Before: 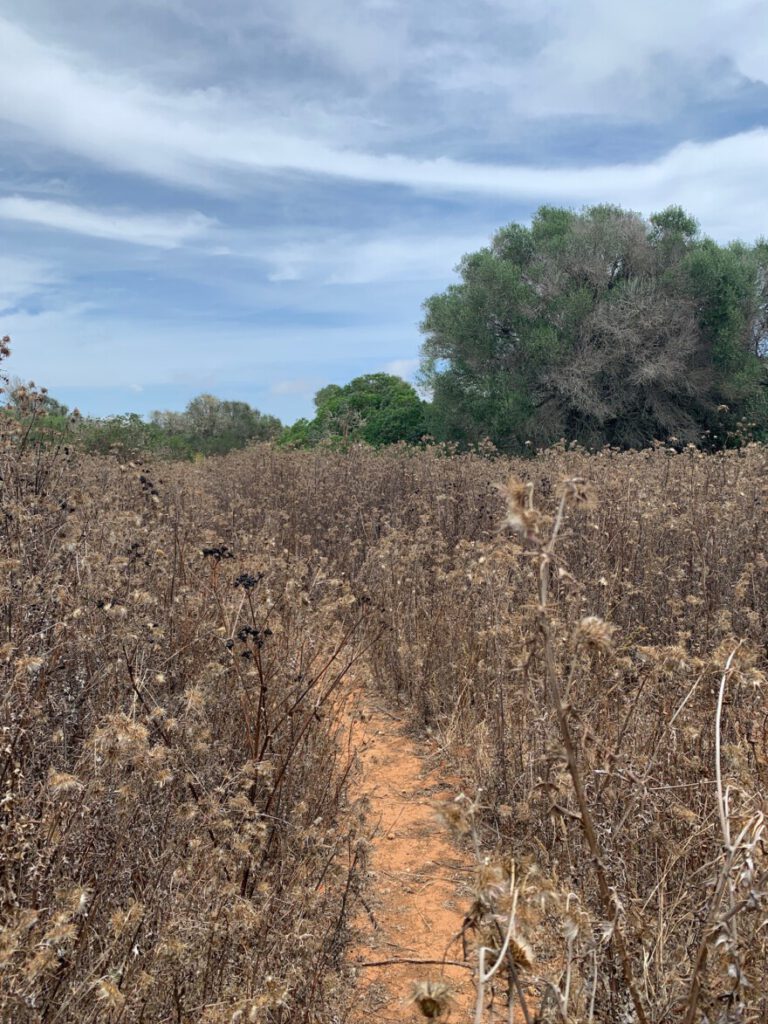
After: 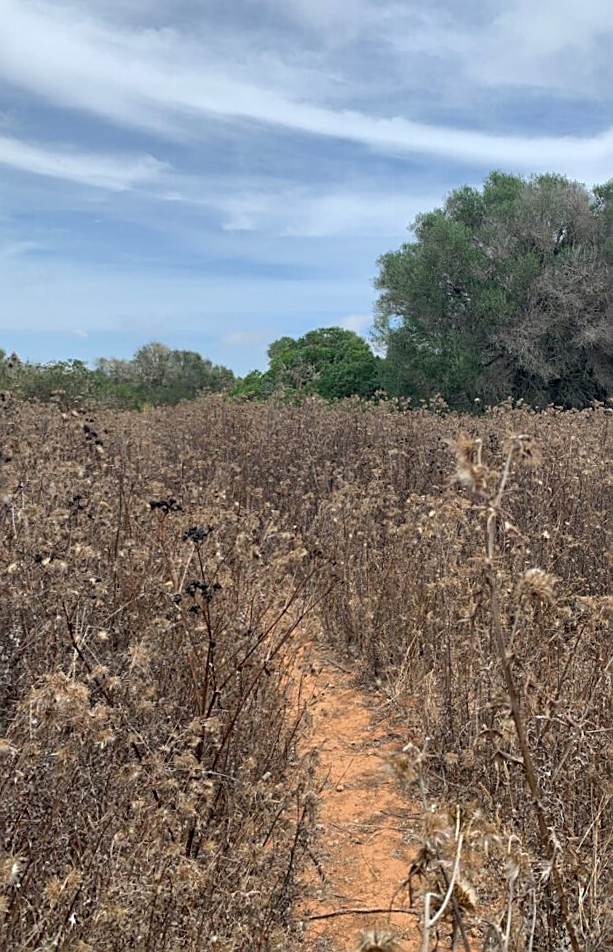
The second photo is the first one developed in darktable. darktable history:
crop and rotate: left 9.597%, right 10.195%
sharpen: on, module defaults
rotate and perspective: rotation 0.679°, lens shift (horizontal) 0.136, crop left 0.009, crop right 0.991, crop top 0.078, crop bottom 0.95
